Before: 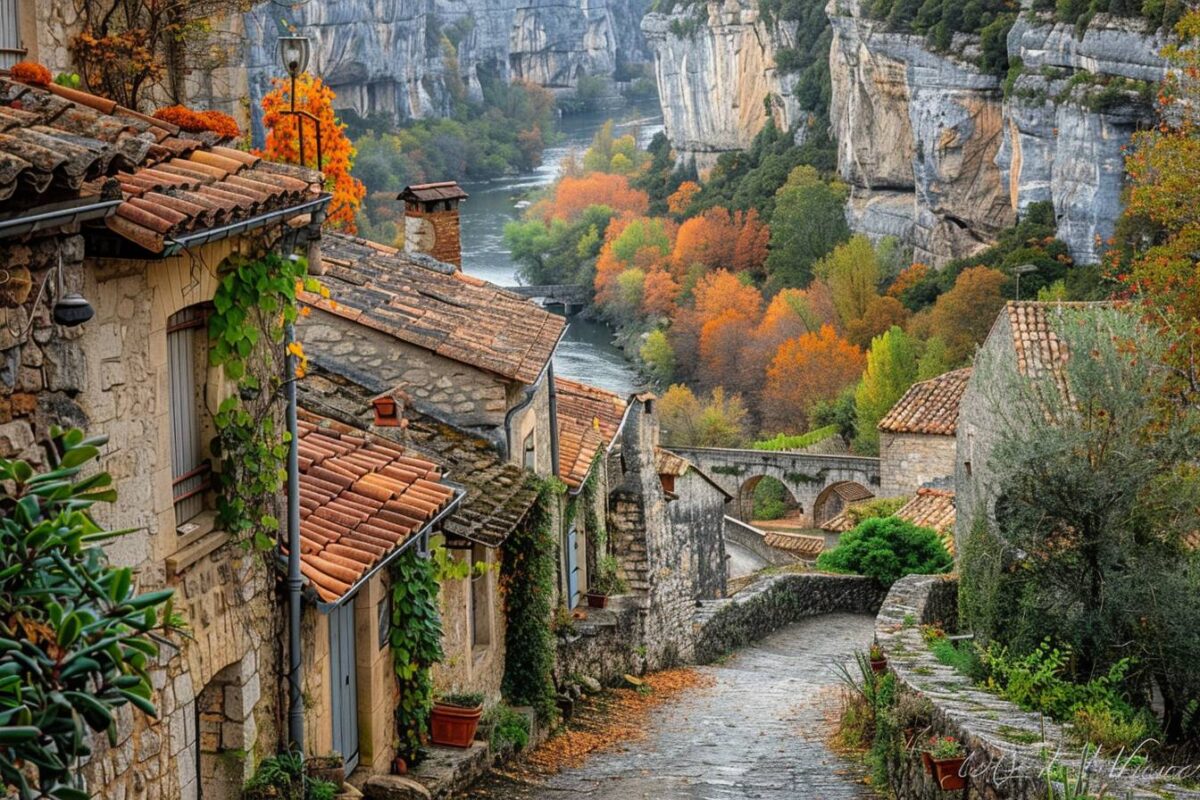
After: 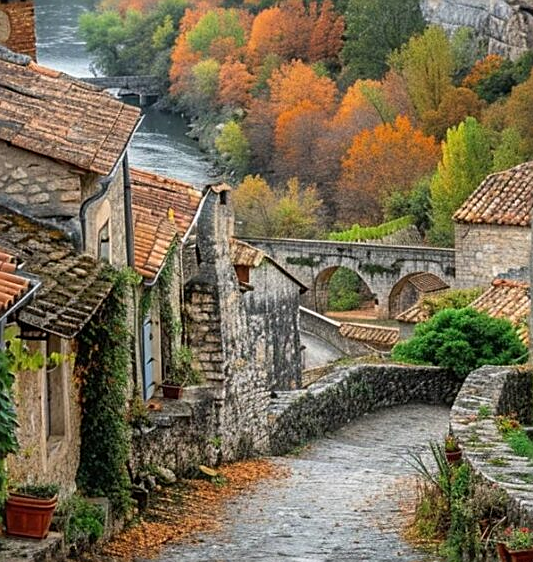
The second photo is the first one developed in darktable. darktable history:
crop: left 35.432%, top 26.233%, right 20.145%, bottom 3.432%
sharpen: on, module defaults
